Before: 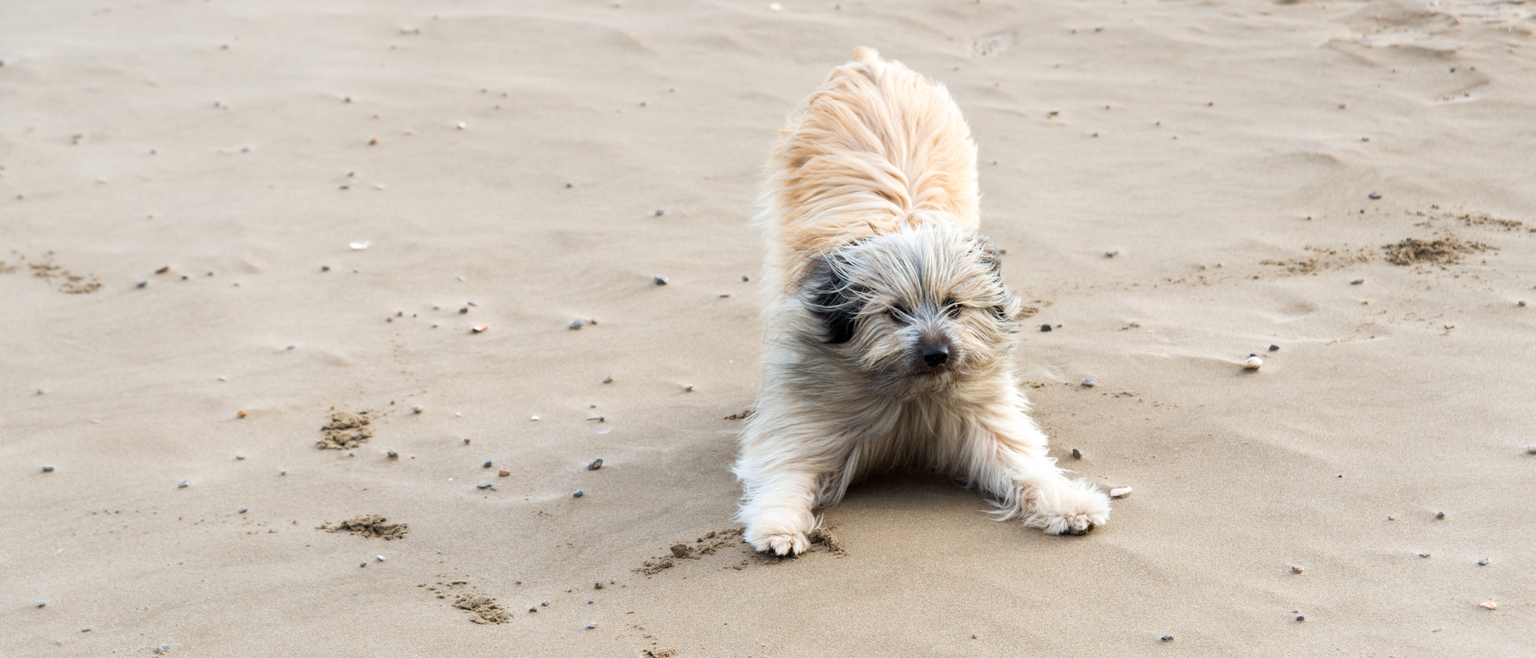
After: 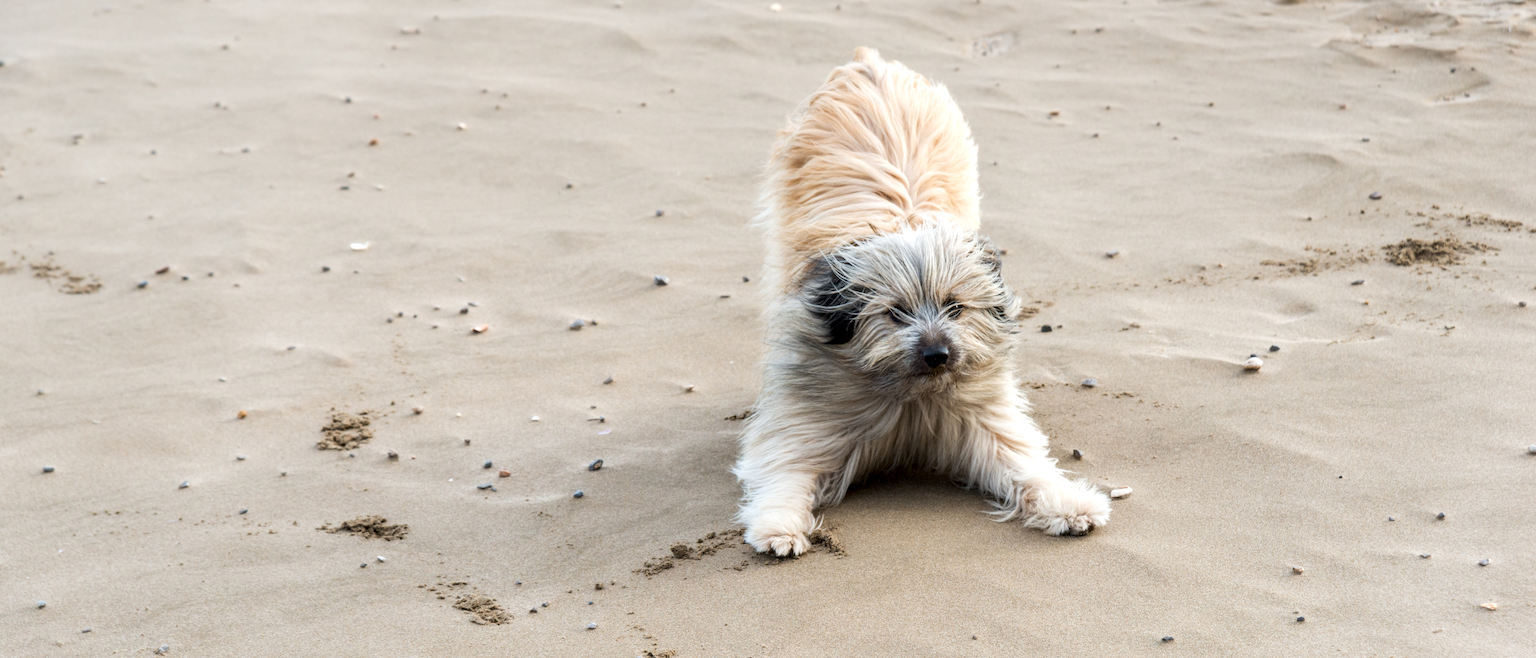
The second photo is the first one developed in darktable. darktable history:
local contrast: on, module defaults
white balance: emerald 1
